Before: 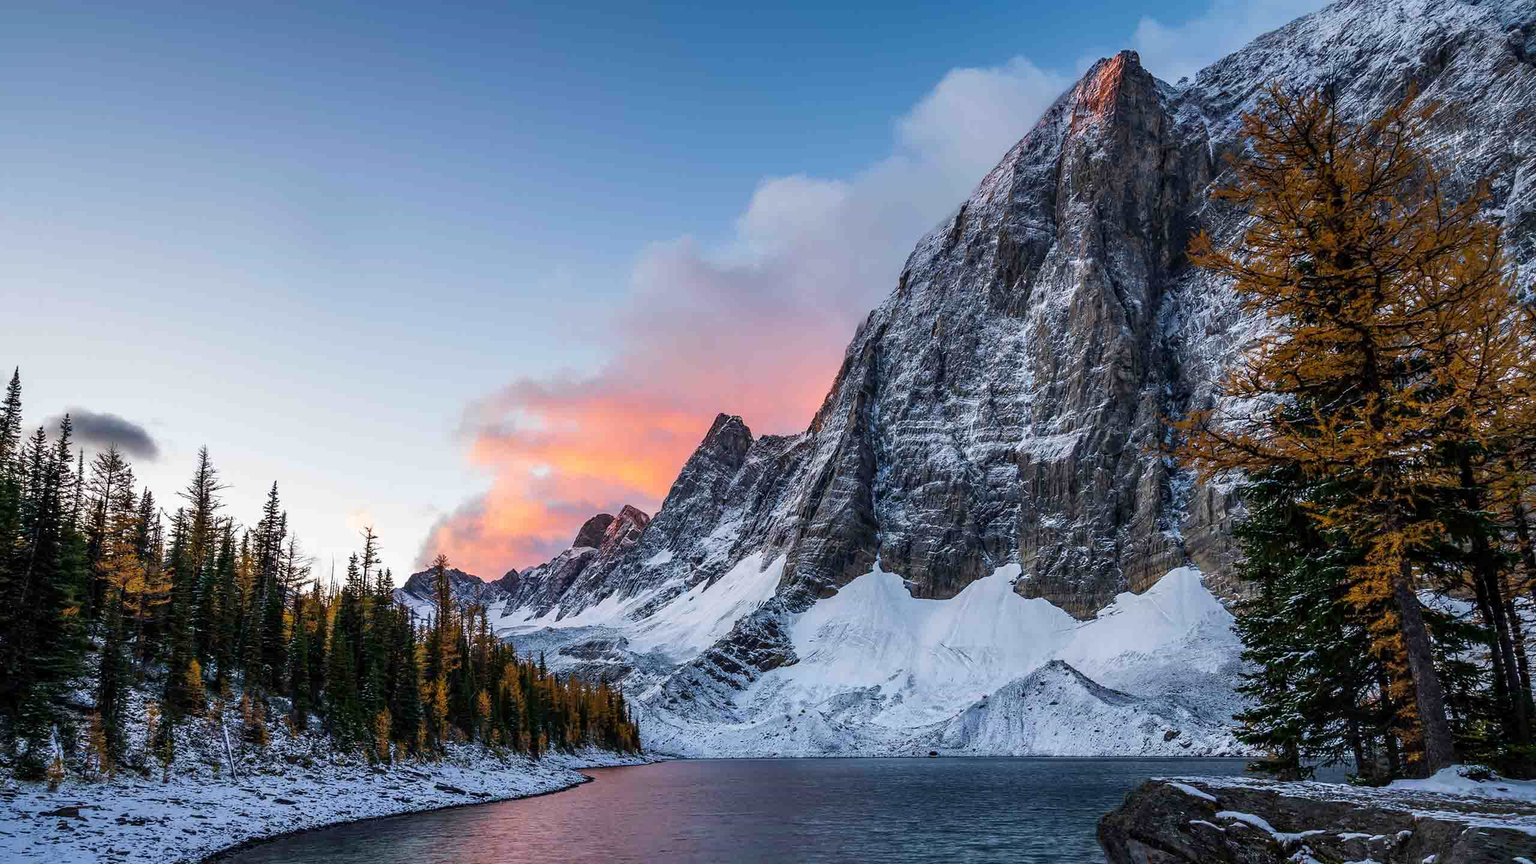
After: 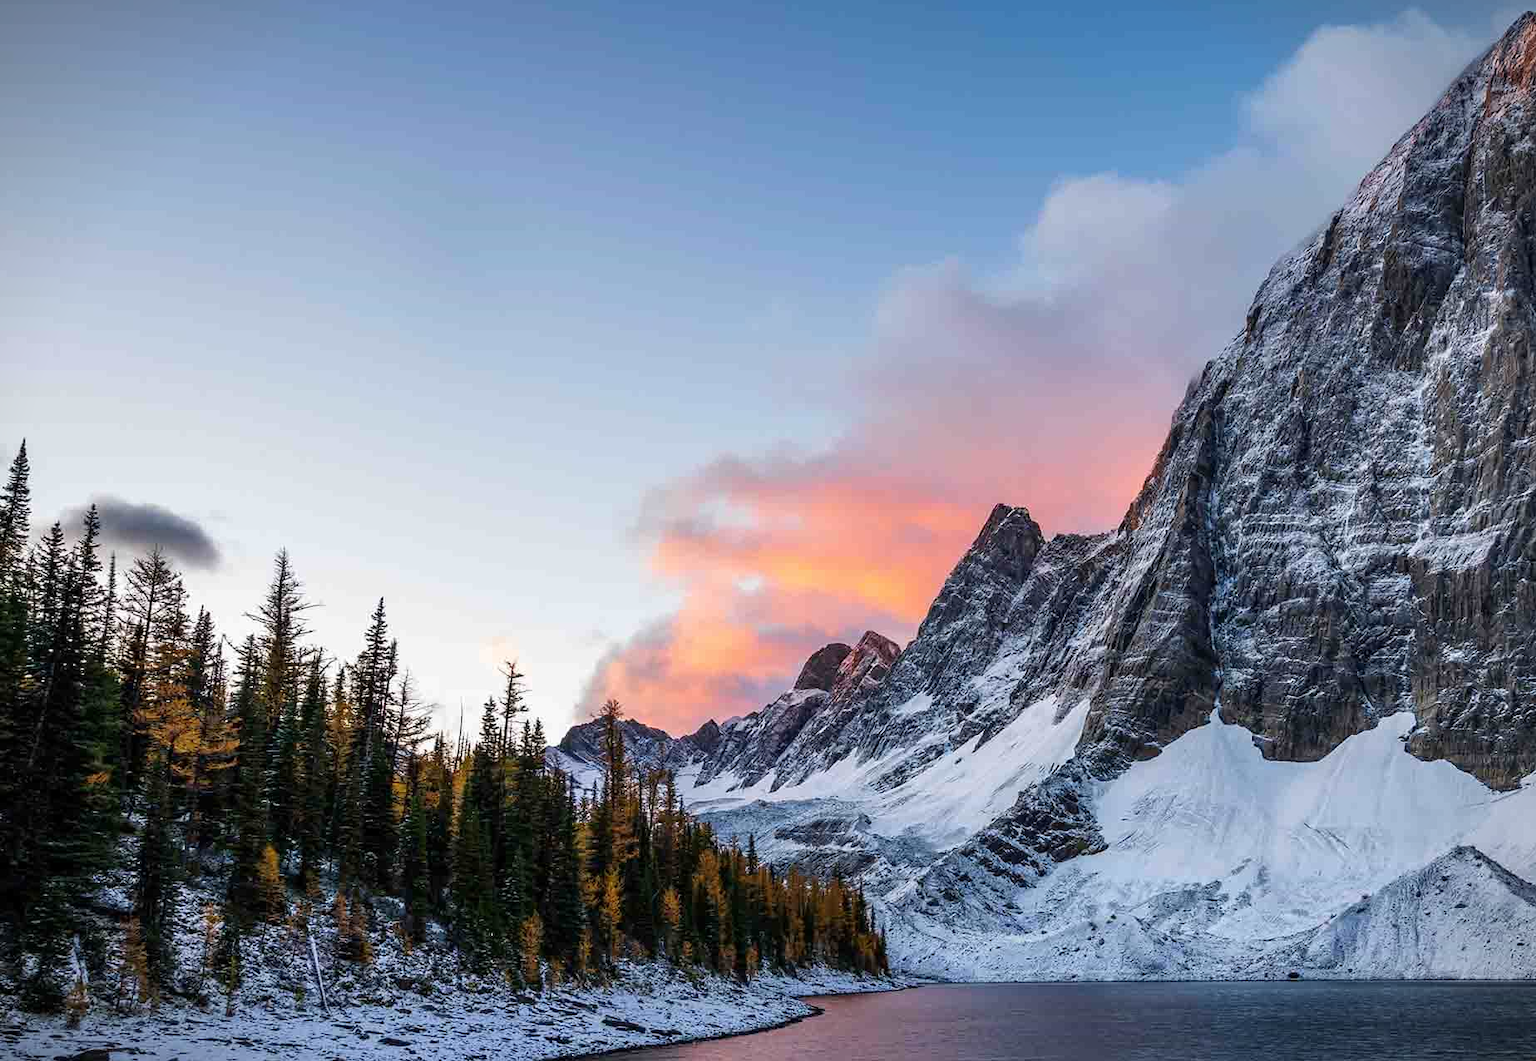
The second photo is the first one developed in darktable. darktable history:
vignetting: fall-off start 97.12%, width/height ratio 1.179
crop: top 5.769%, right 27.84%, bottom 5.586%
